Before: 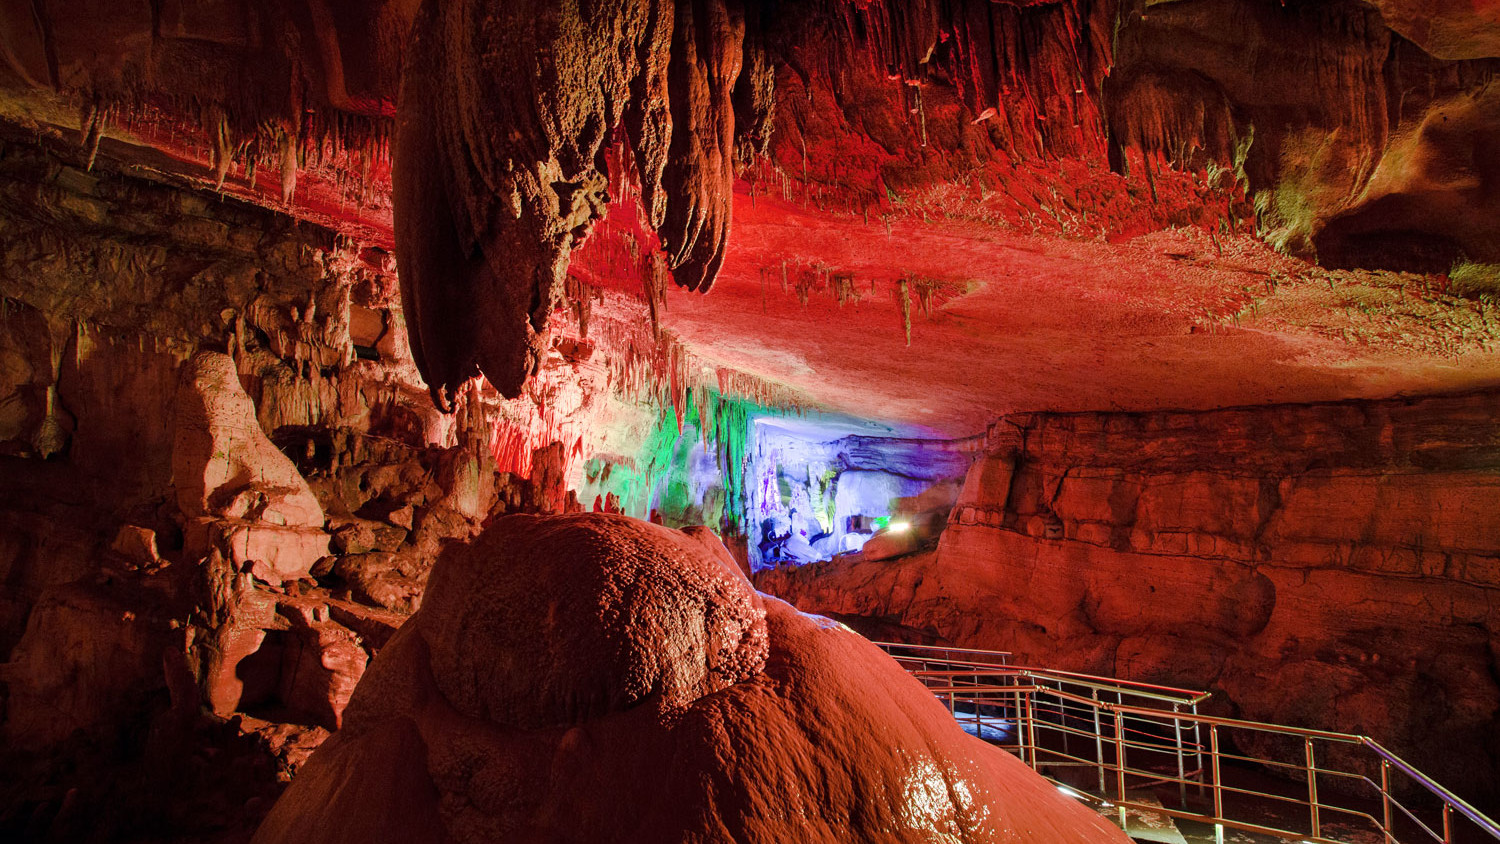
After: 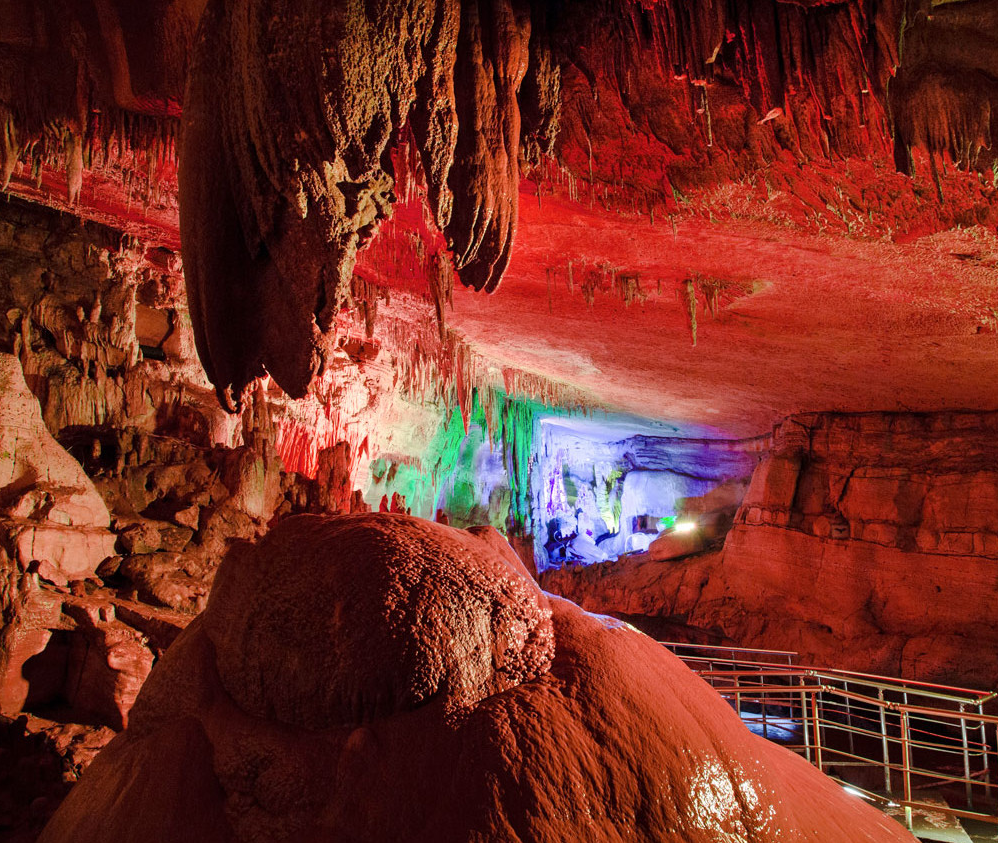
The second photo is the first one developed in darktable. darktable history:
crop and rotate: left 14.324%, right 19.111%
